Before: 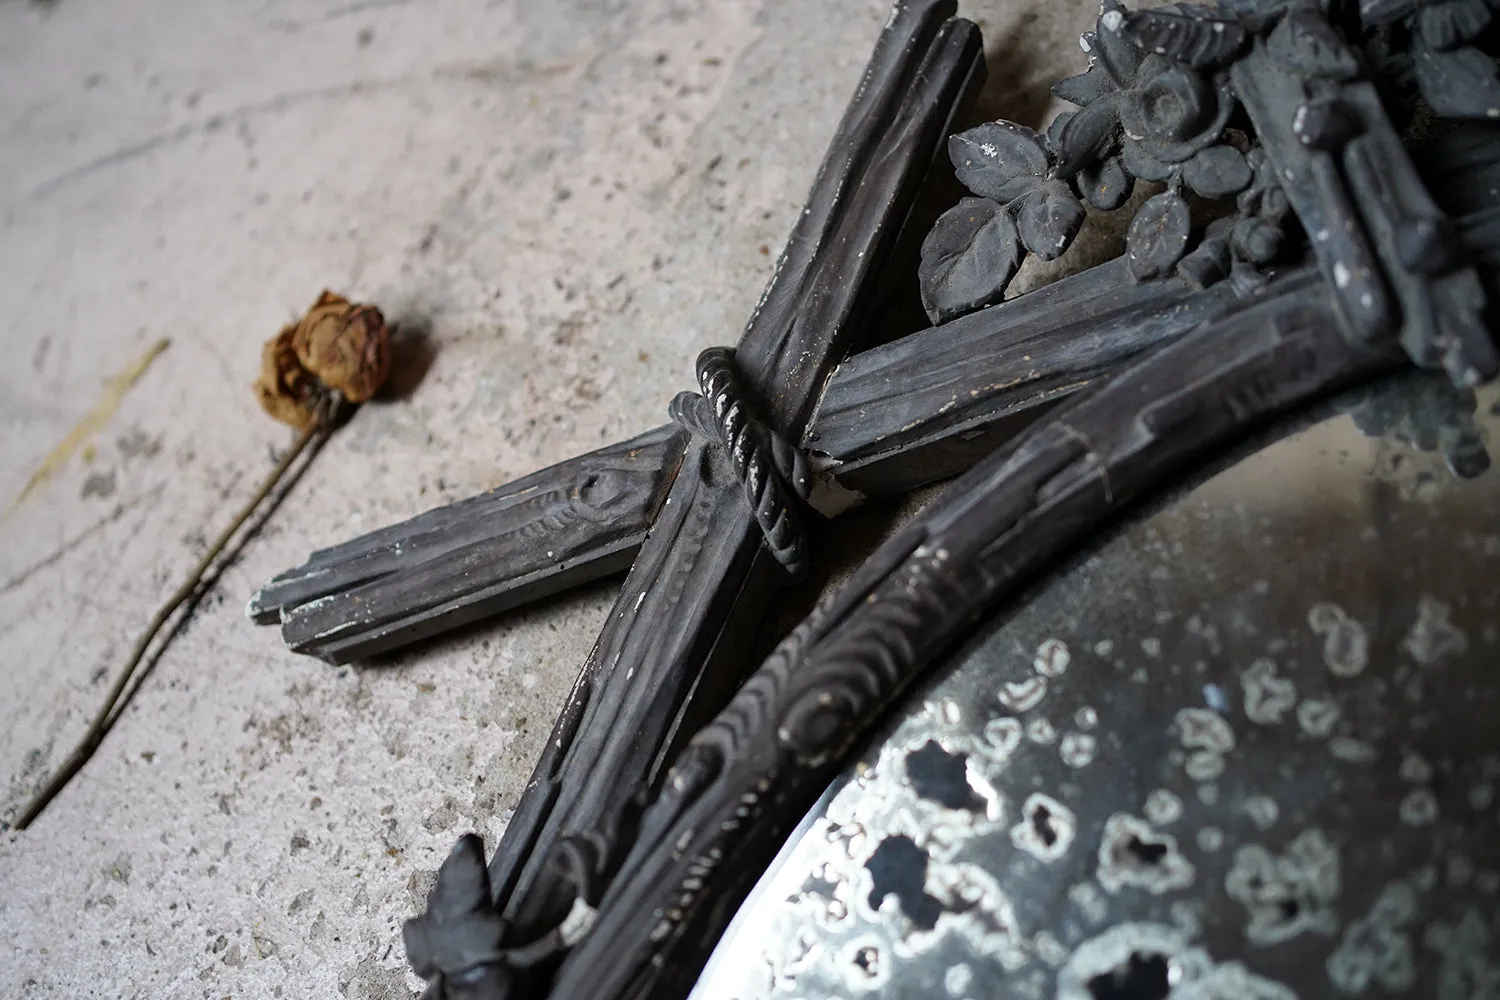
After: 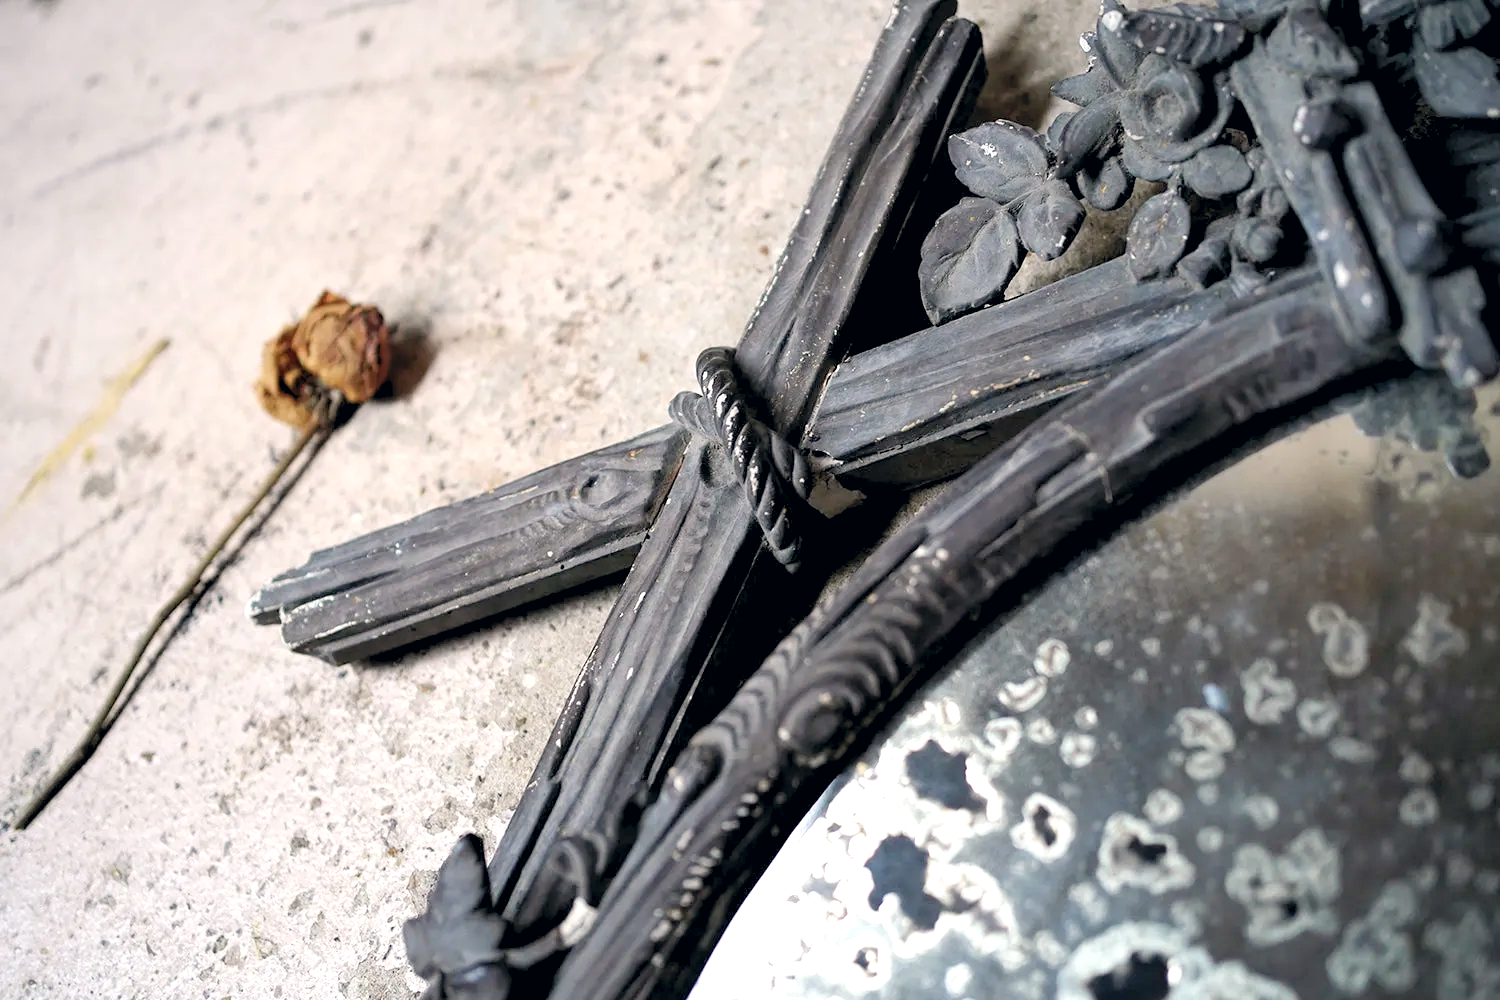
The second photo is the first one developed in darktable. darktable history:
levels: levels [0.036, 0.364, 0.827]
color correction: highlights a* 2.76, highlights b* 5, shadows a* -2.78, shadows b* -4.96, saturation 0.82
